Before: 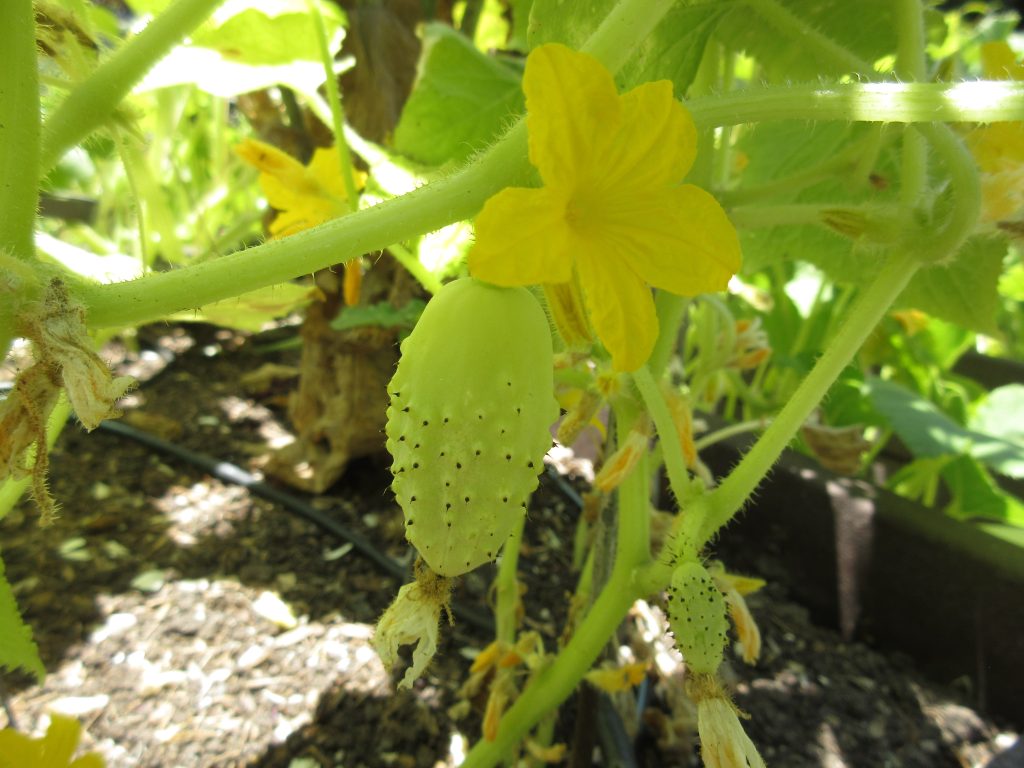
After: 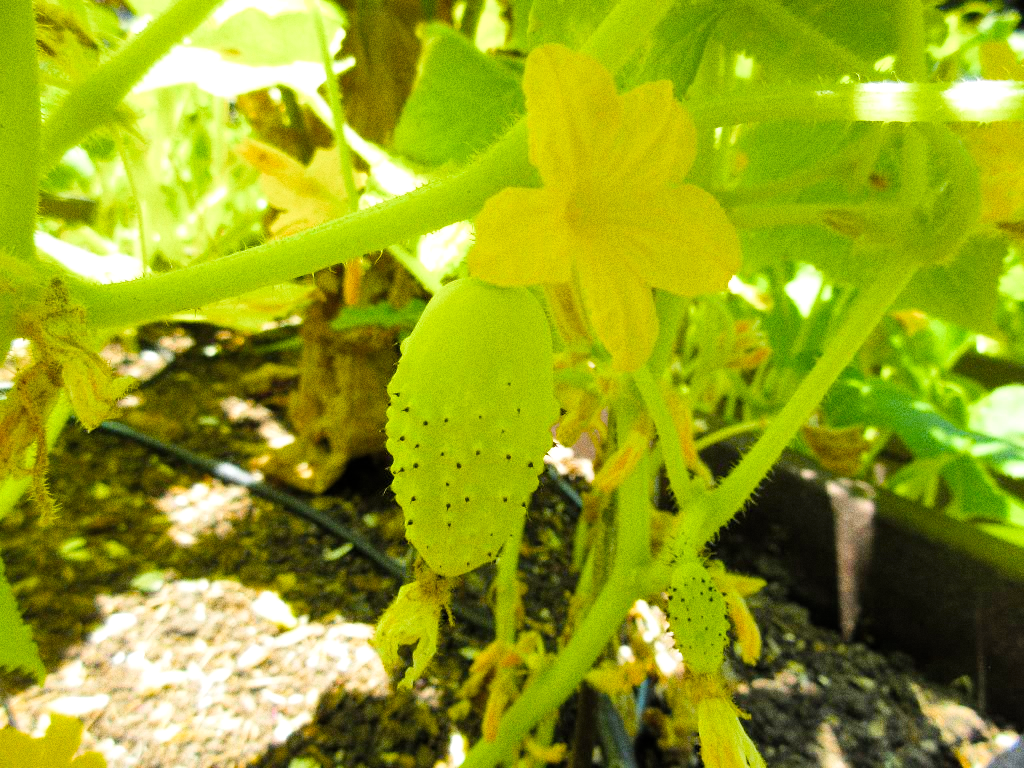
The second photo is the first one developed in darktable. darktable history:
exposure: exposure 0.493 EV, compensate highlight preservation false
shadows and highlights: radius 110.86, shadows 51.09, white point adjustment 9.16, highlights -4.17, highlights color adjustment 32.2%, soften with gaussian
color balance rgb: linear chroma grading › global chroma 25%, perceptual saturation grading › global saturation 50%
filmic rgb: middle gray luminance 18.42%, black relative exposure -9 EV, white relative exposure 3.75 EV, threshold 6 EV, target black luminance 0%, hardness 4.85, latitude 67.35%, contrast 0.955, highlights saturation mix 20%, shadows ↔ highlights balance 21.36%, add noise in highlights 0, preserve chrominance luminance Y, color science v3 (2019), use custom middle-gray values true, iterations of high-quality reconstruction 0, contrast in highlights soft, enable highlight reconstruction true
grain: coarseness 9.61 ISO, strength 35.62%
